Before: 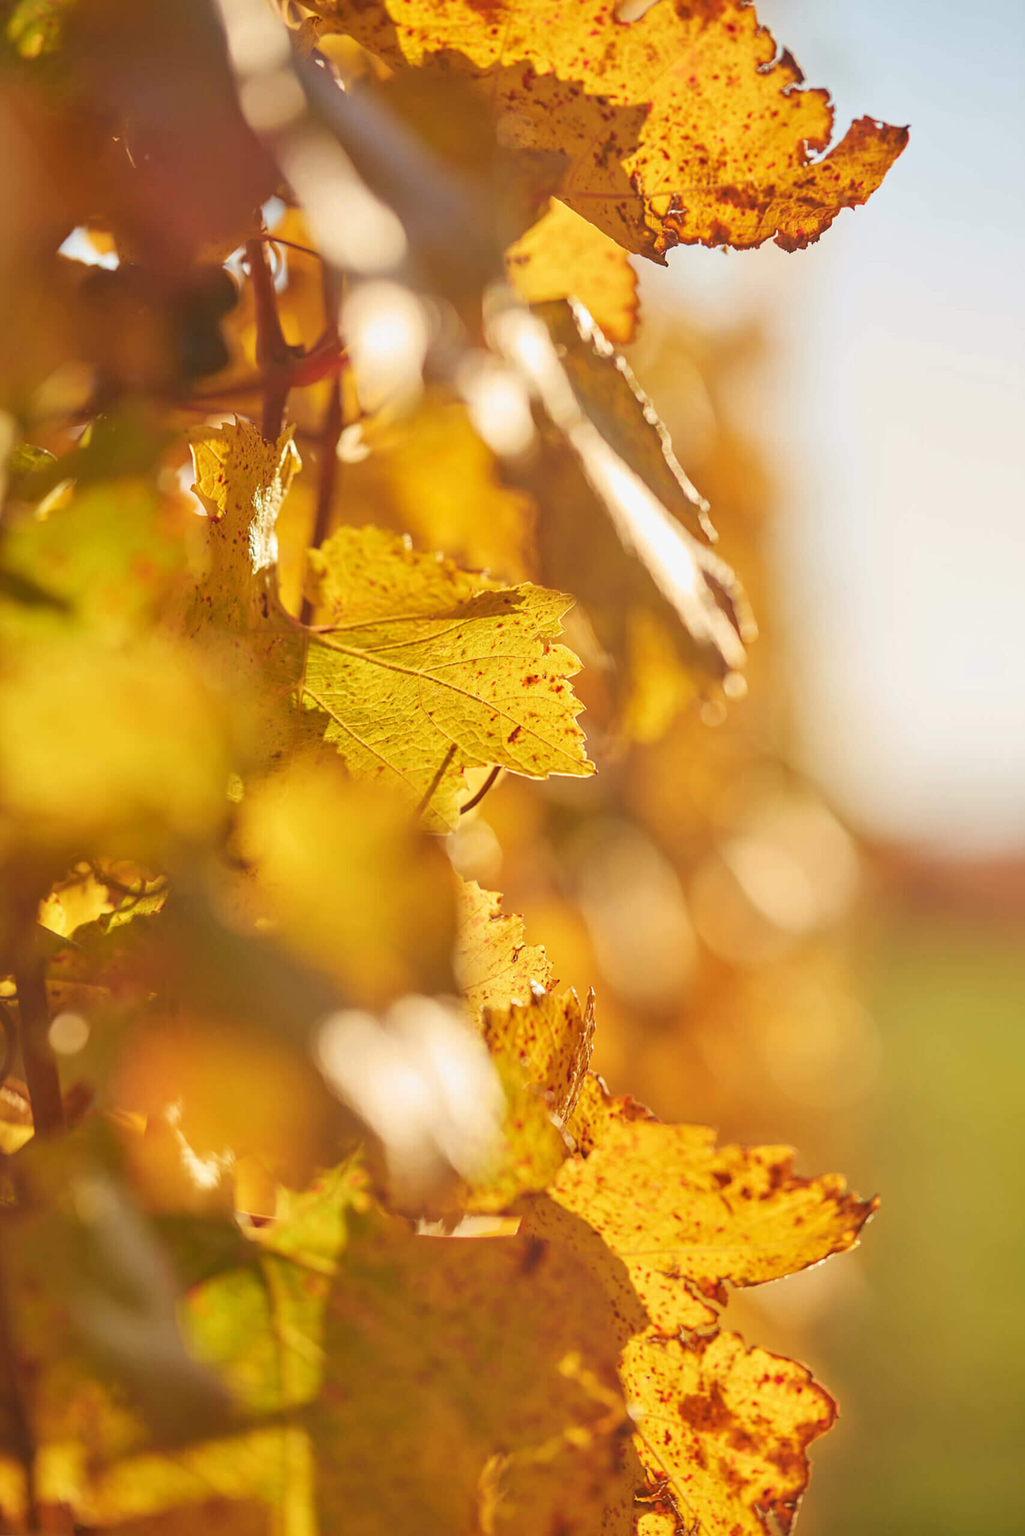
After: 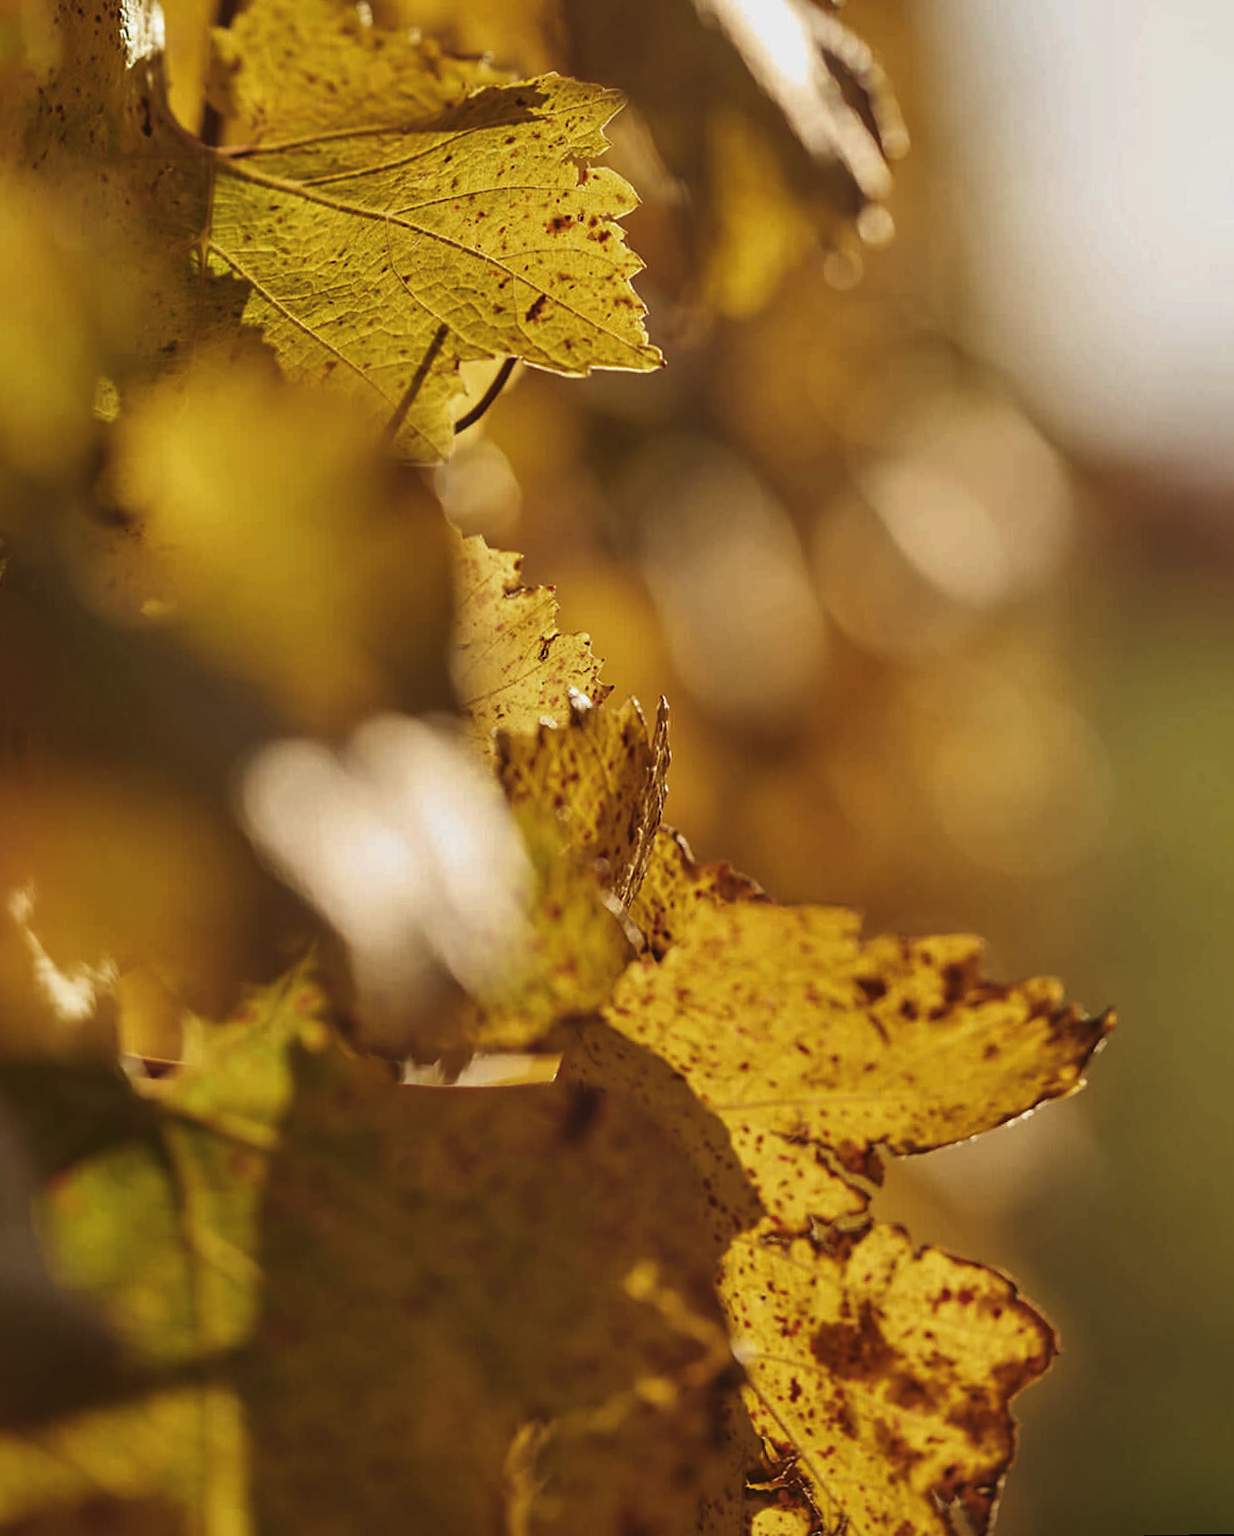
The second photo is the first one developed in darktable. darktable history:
levels: levels [0, 0.618, 1]
sharpen: radius 1, threshold 1
rotate and perspective: rotation -1.17°, automatic cropping off
crop and rotate: left 17.299%, top 35.115%, right 7.015%, bottom 1.024%
exposure: exposure -0.048 EV, compensate highlight preservation false
